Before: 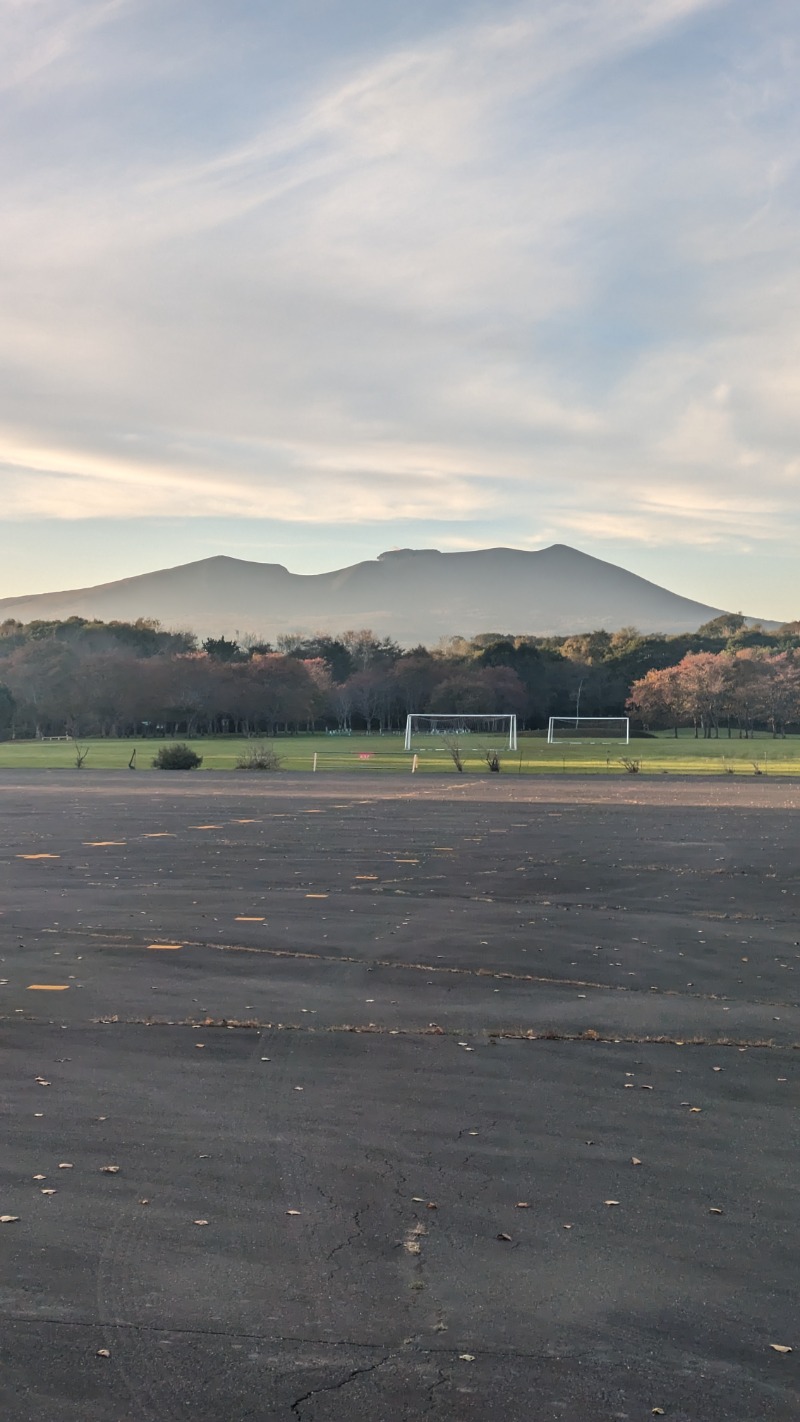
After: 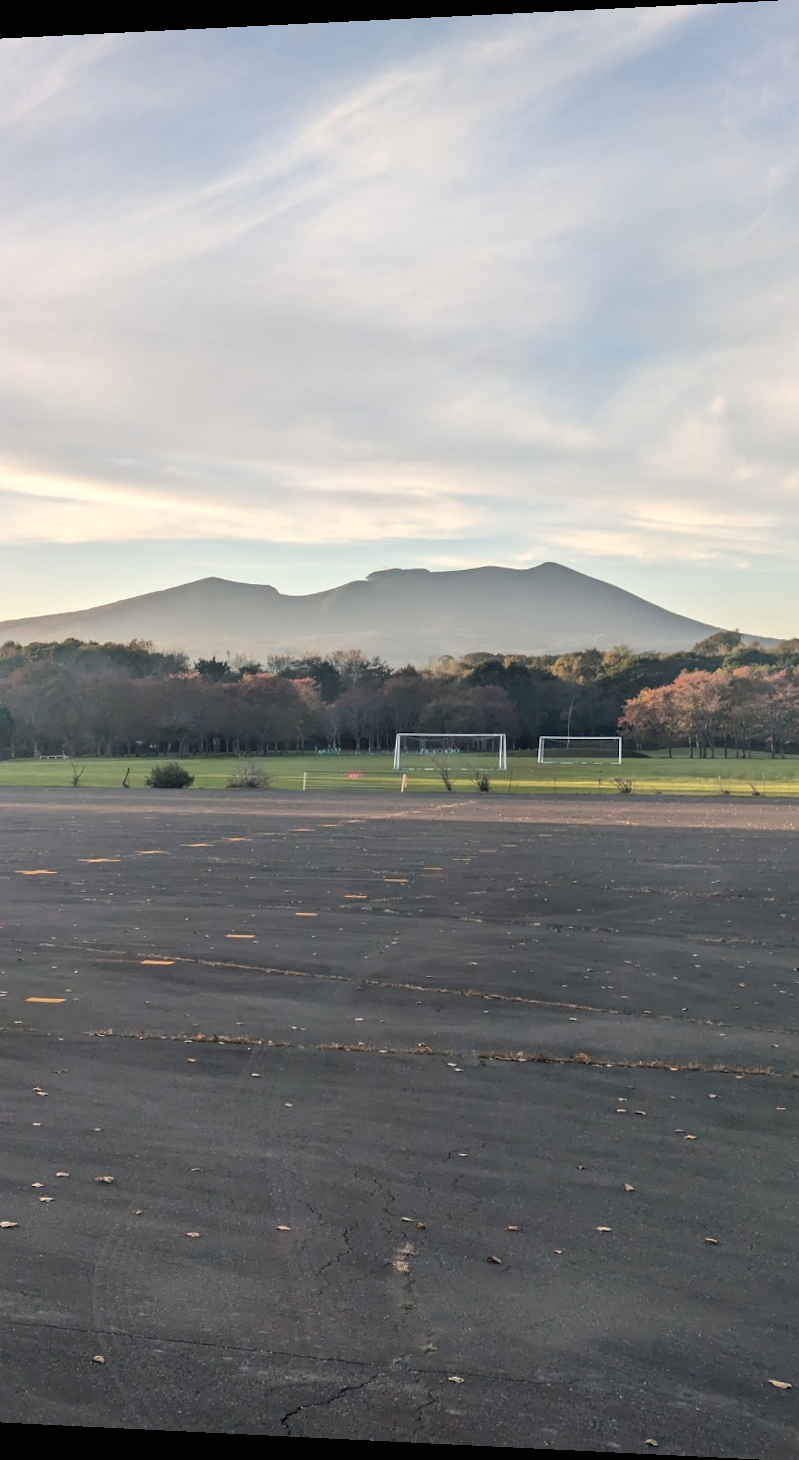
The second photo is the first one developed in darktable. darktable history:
rotate and perspective: lens shift (horizontal) -0.055, automatic cropping off
exposure: black level correction 0.002, exposure 0.15 EV, compensate highlight preservation false
